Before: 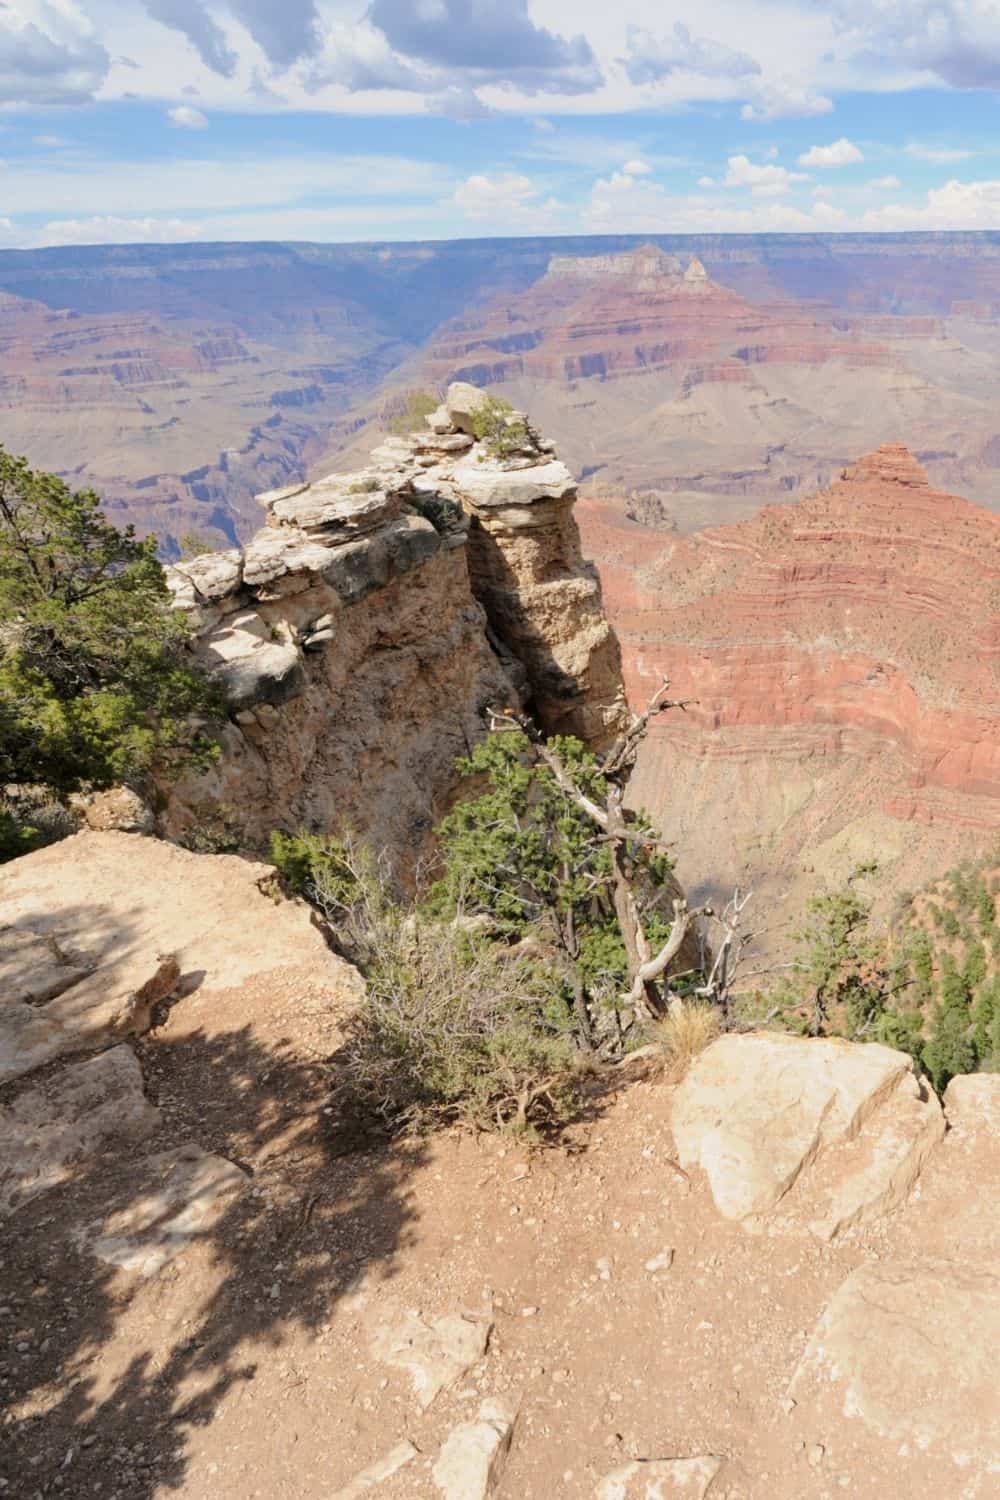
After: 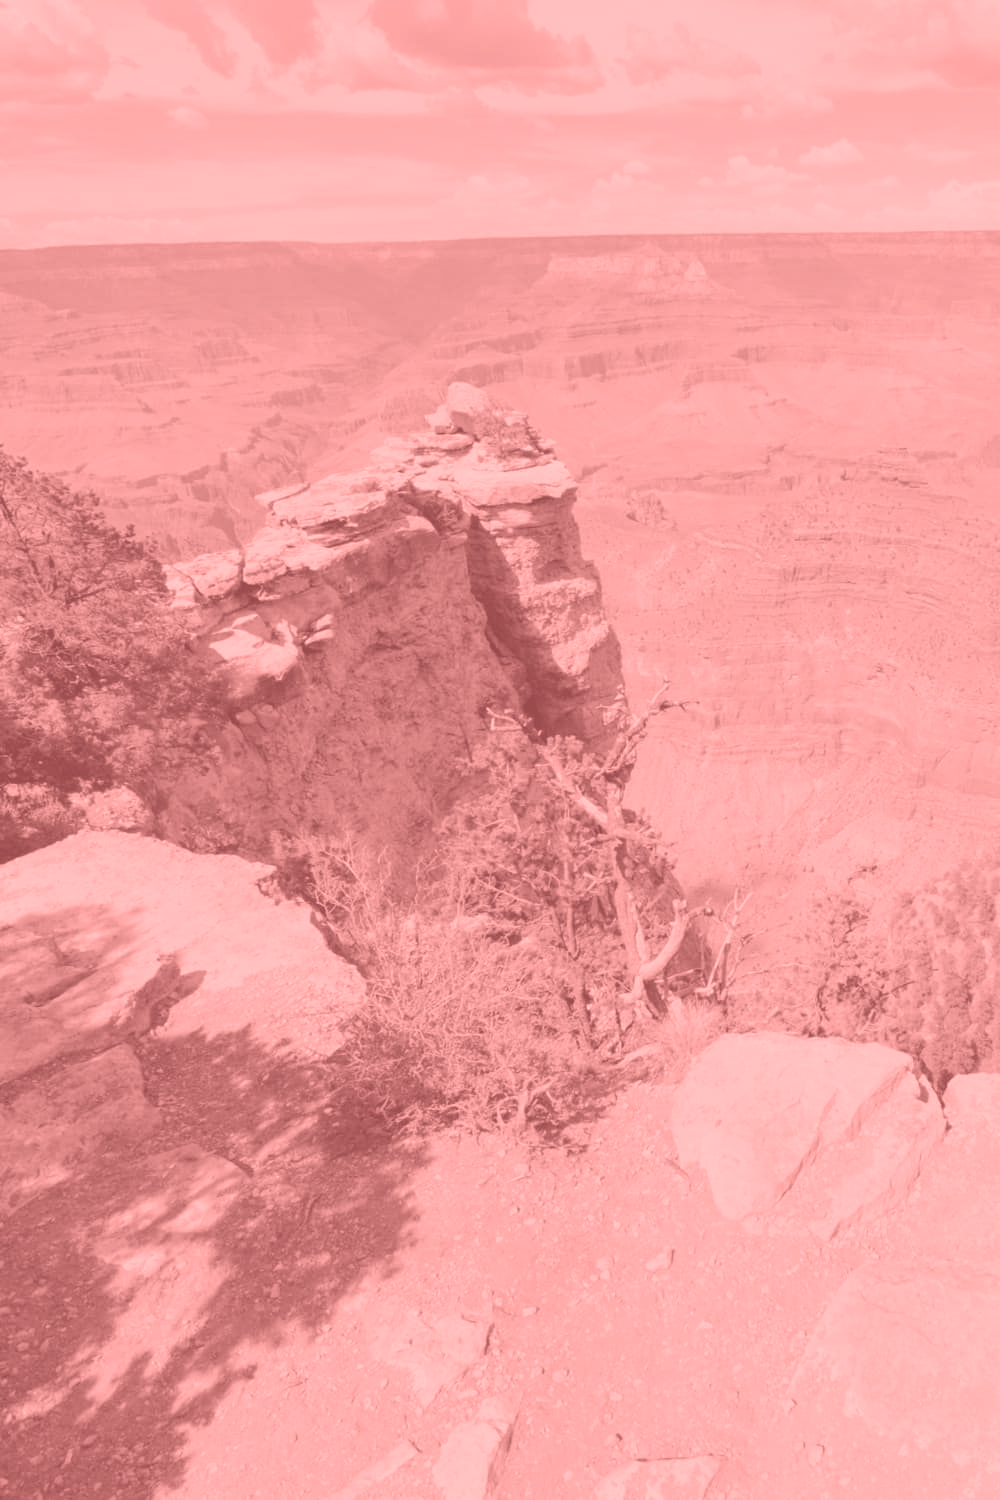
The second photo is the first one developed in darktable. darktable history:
color correction: saturation 0.2
colorize: saturation 51%, source mix 50.67%, lightness 50.67%
